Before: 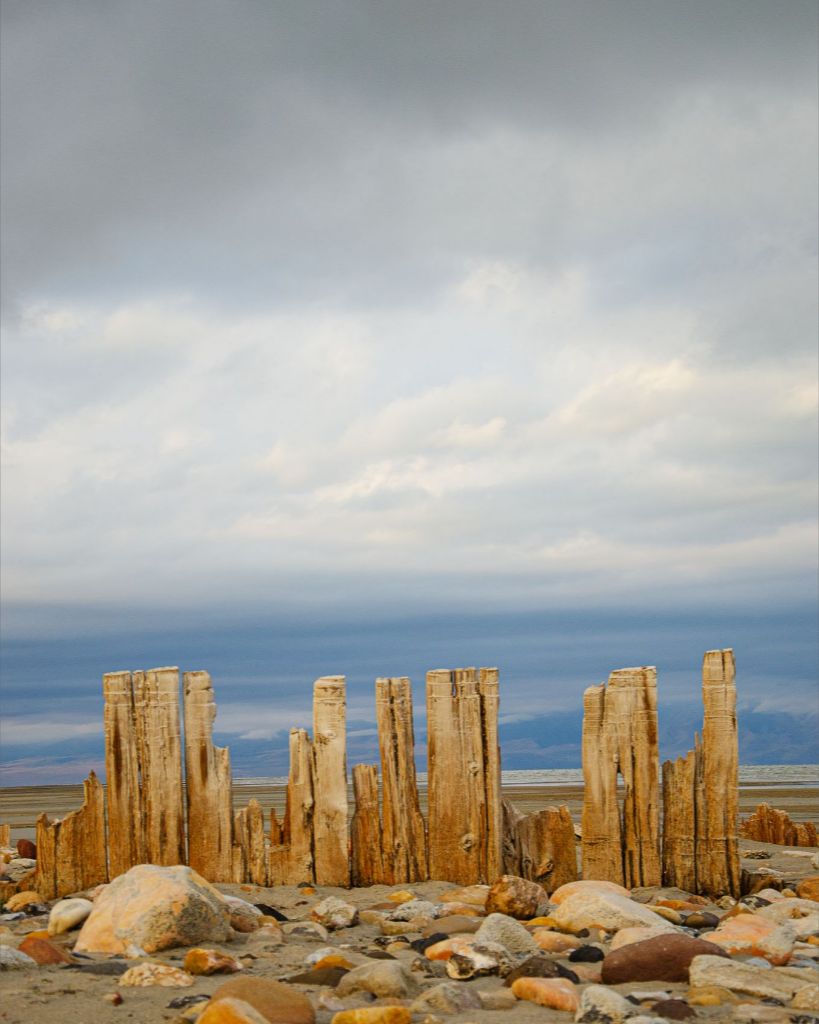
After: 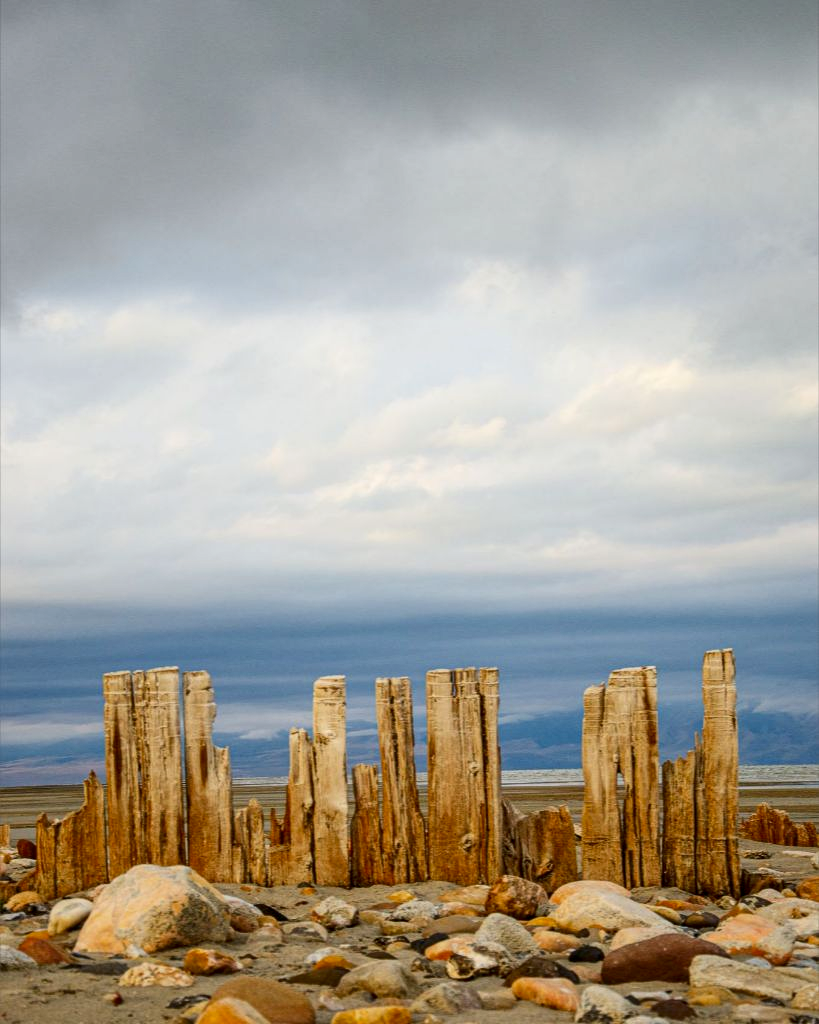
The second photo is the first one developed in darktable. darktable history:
exposure: exposure -0.072 EV, compensate highlight preservation false
local contrast: on, module defaults
contrast brightness saturation: contrast 0.154, brightness -0.008, saturation 0.096
